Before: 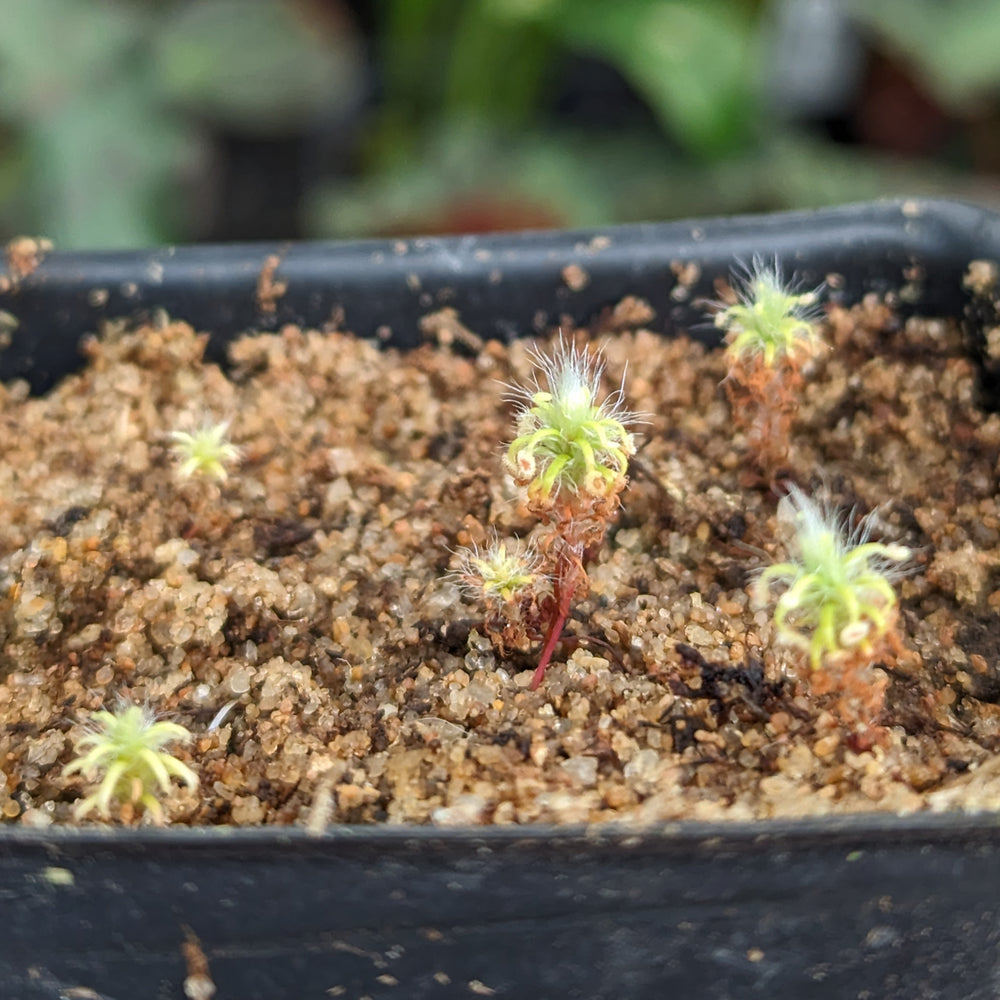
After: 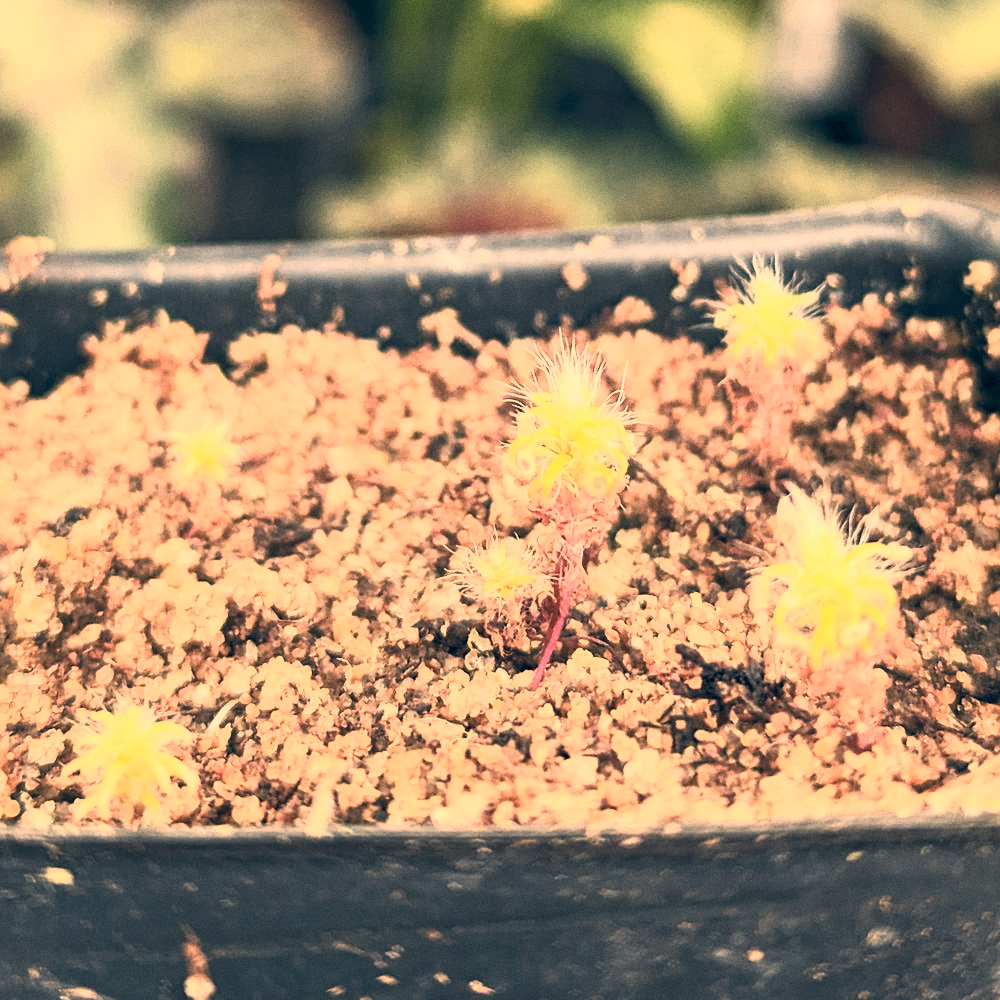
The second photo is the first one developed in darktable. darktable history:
color zones: curves: ch1 [(0.235, 0.558) (0.75, 0.5)]; ch2 [(0.25, 0.462) (0.749, 0.457)], mix 25.94%
contrast brightness saturation: contrast 0.43, brightness 0.56, saturation -0.19
tone equalizer: -8 EV -0.417 EV, -7 EV -0.389 EV, -6 EV -0.333 EV, -5 EV -0.222 EV, -3 EV 0.222 EV, -2 EV 0.333 EV, -1 EV 0.389 EV, +0 EV 0.417 EV, edges refinement/feathering 500, mask exposure compensation -1.57 EV, preserve details no
sharpen: amount 0.2
color correction: highlights a* 10.32, highlights b* 14.66, shadows a* -9.59, shadows b* -15.02
white balance: red 1.138, green 0.996, blue 0.812
grain: on, module defaults
